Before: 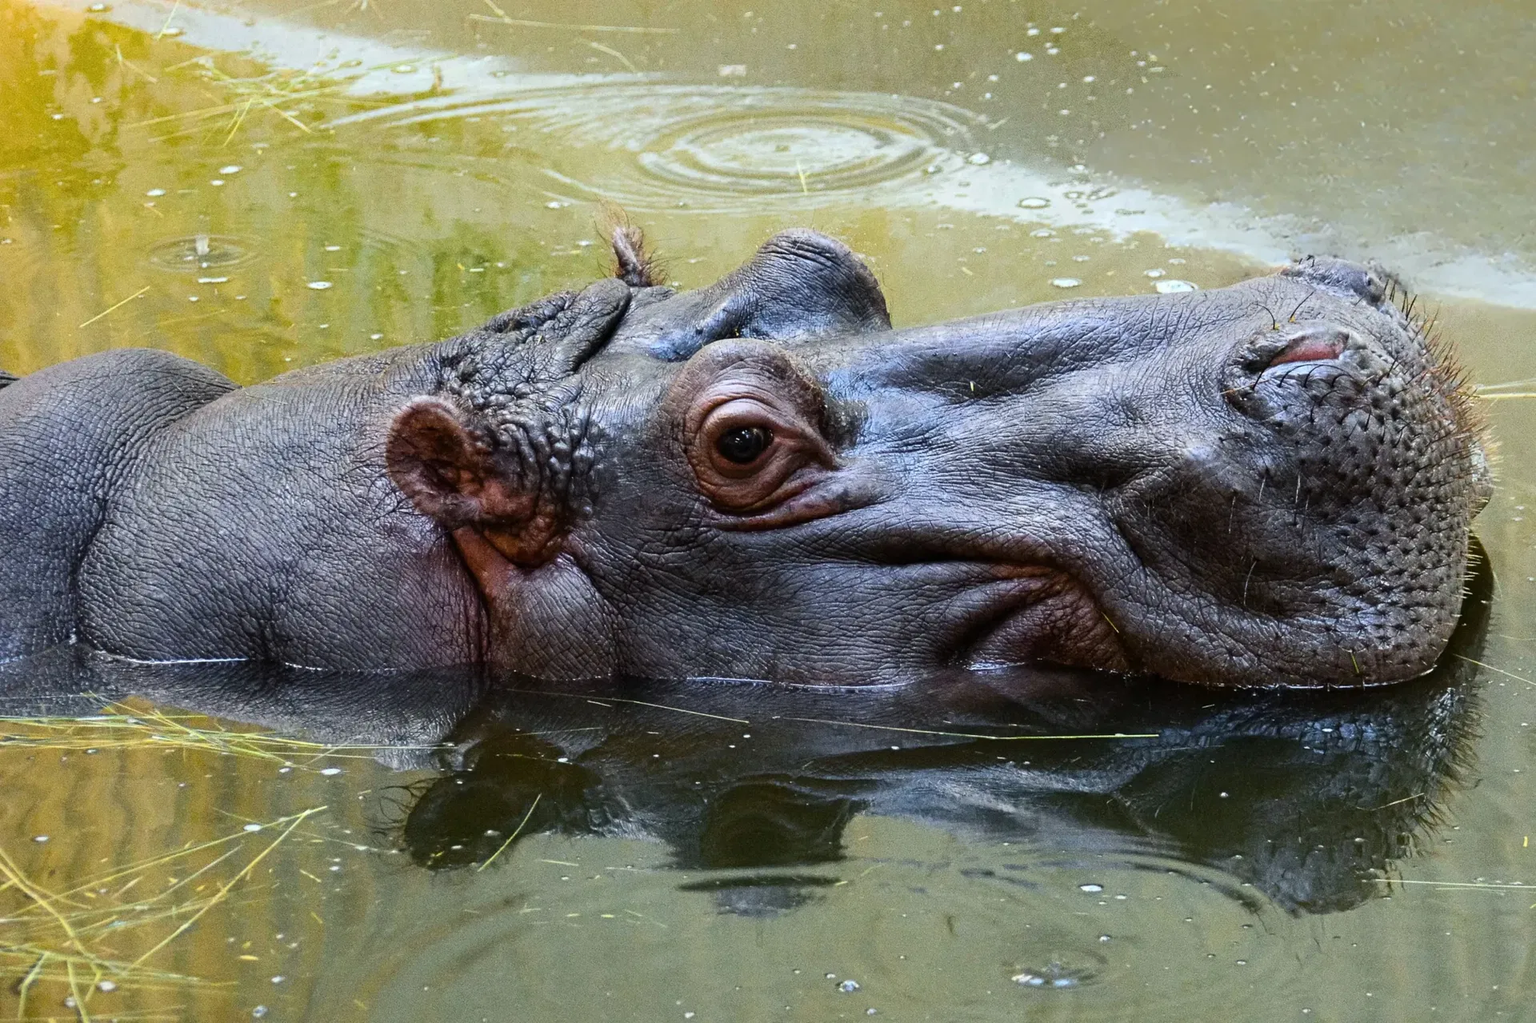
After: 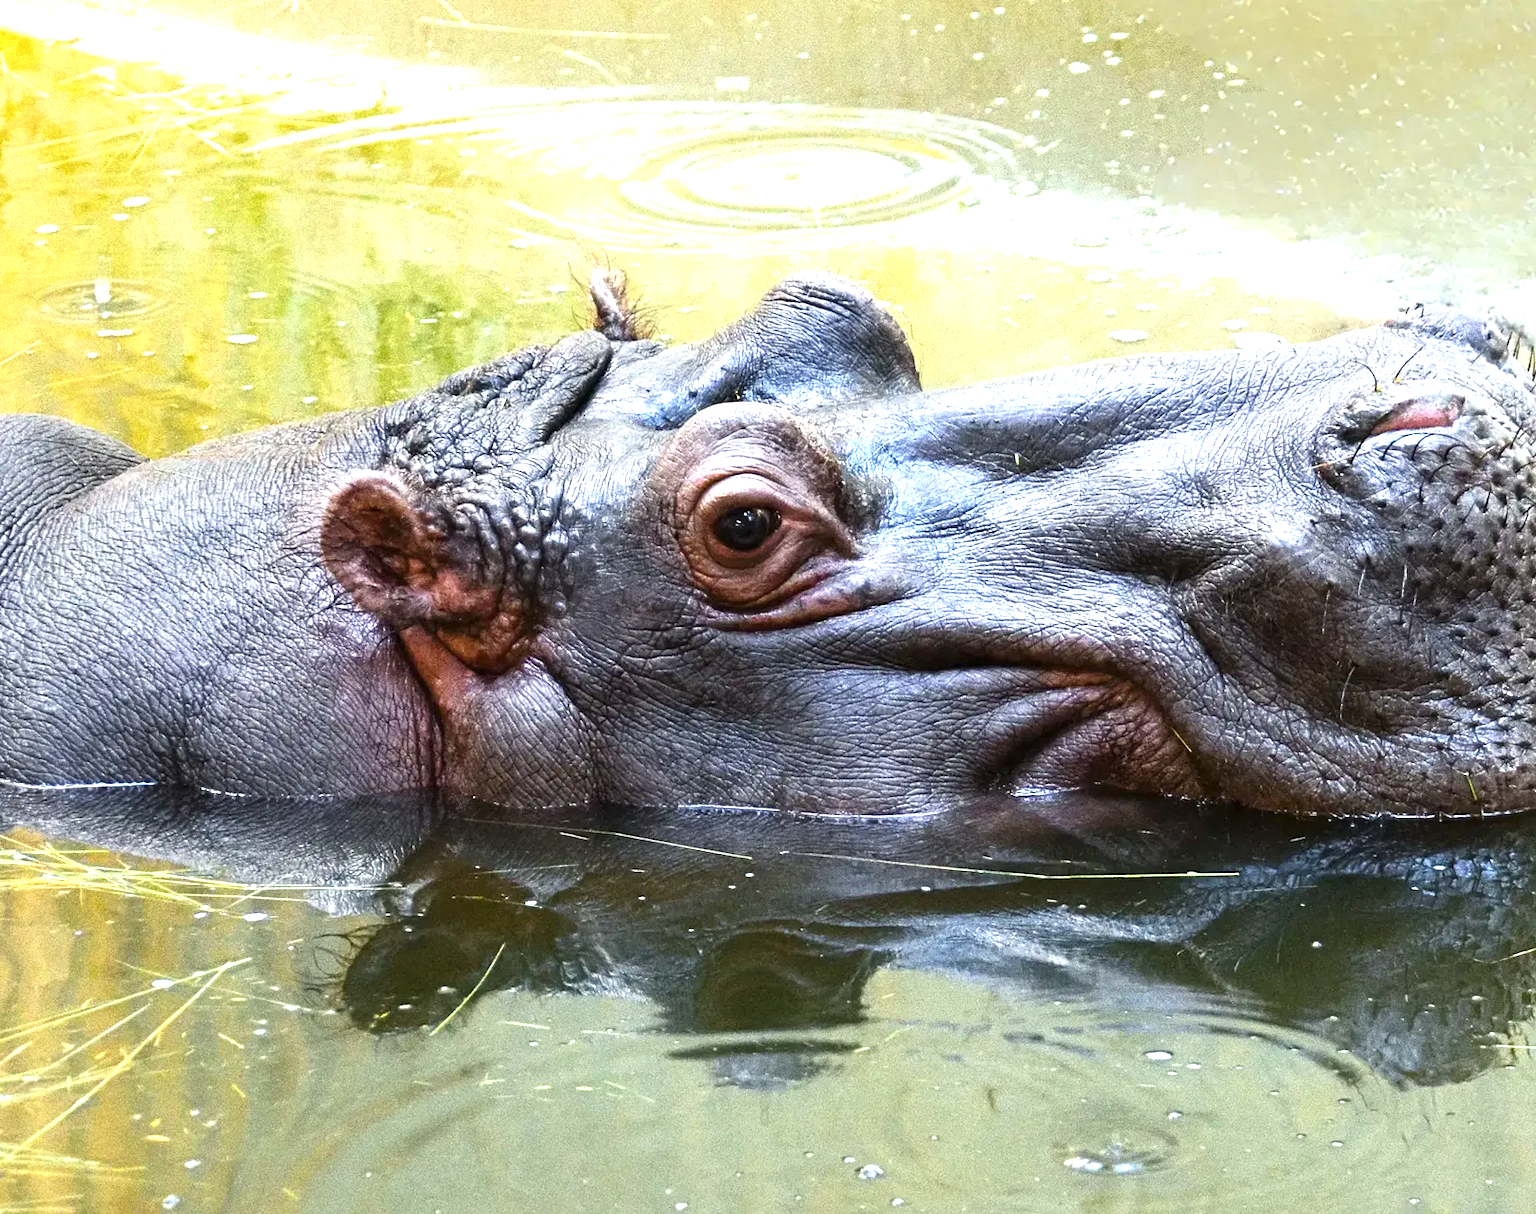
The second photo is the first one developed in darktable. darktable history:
crop: left 7.598%, right 7.873%
exposure: black level correction 0, exposure 1.173 EV, compensate exposure bias true, compensate highlight preservation false
